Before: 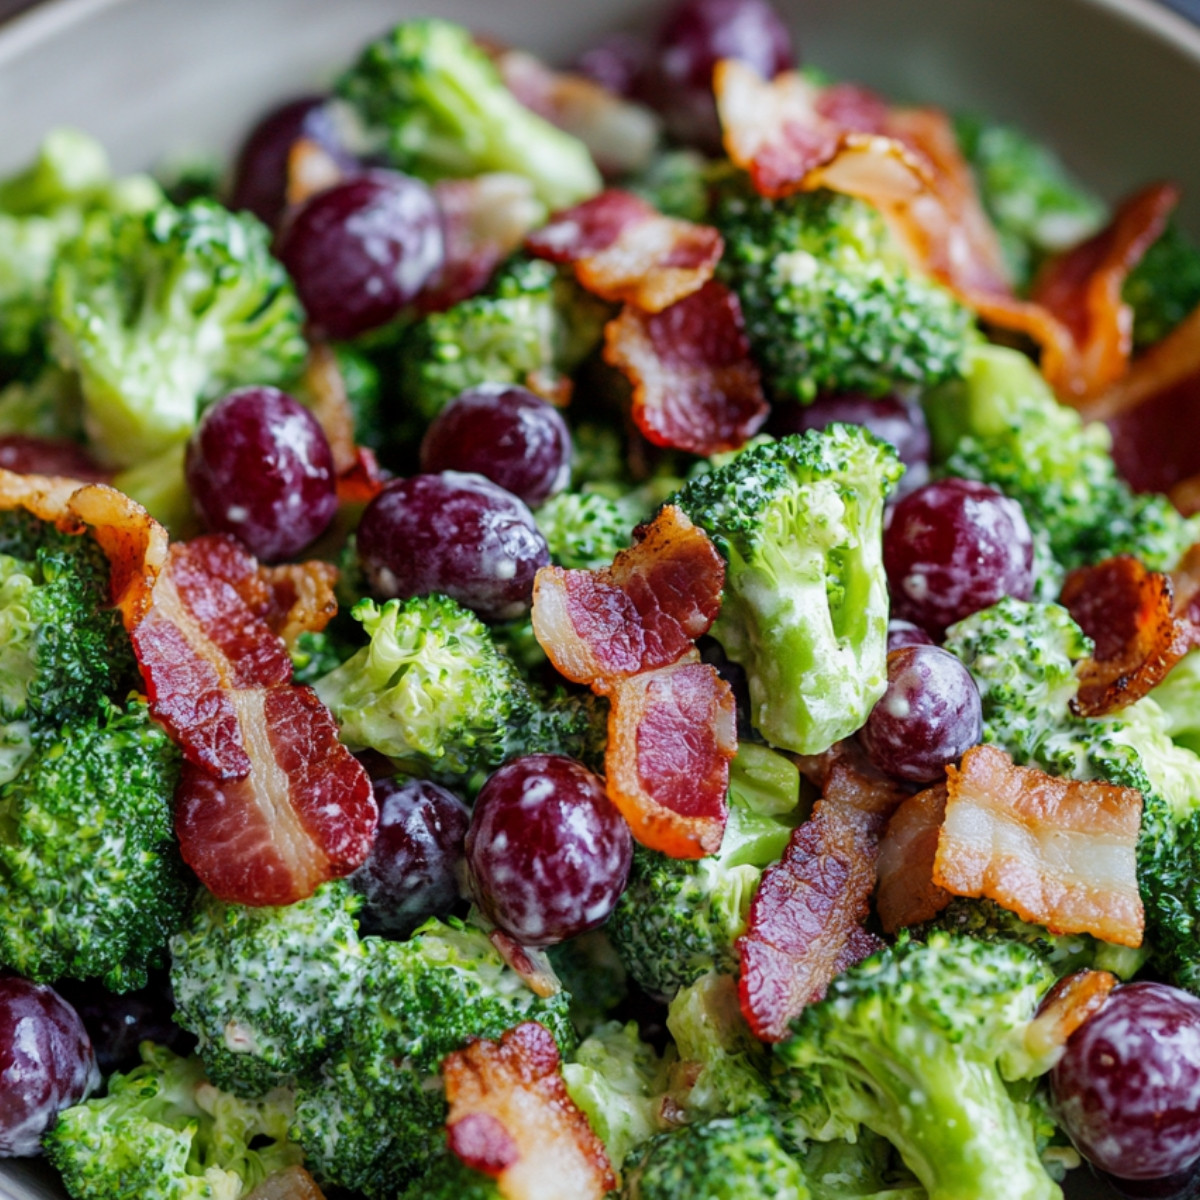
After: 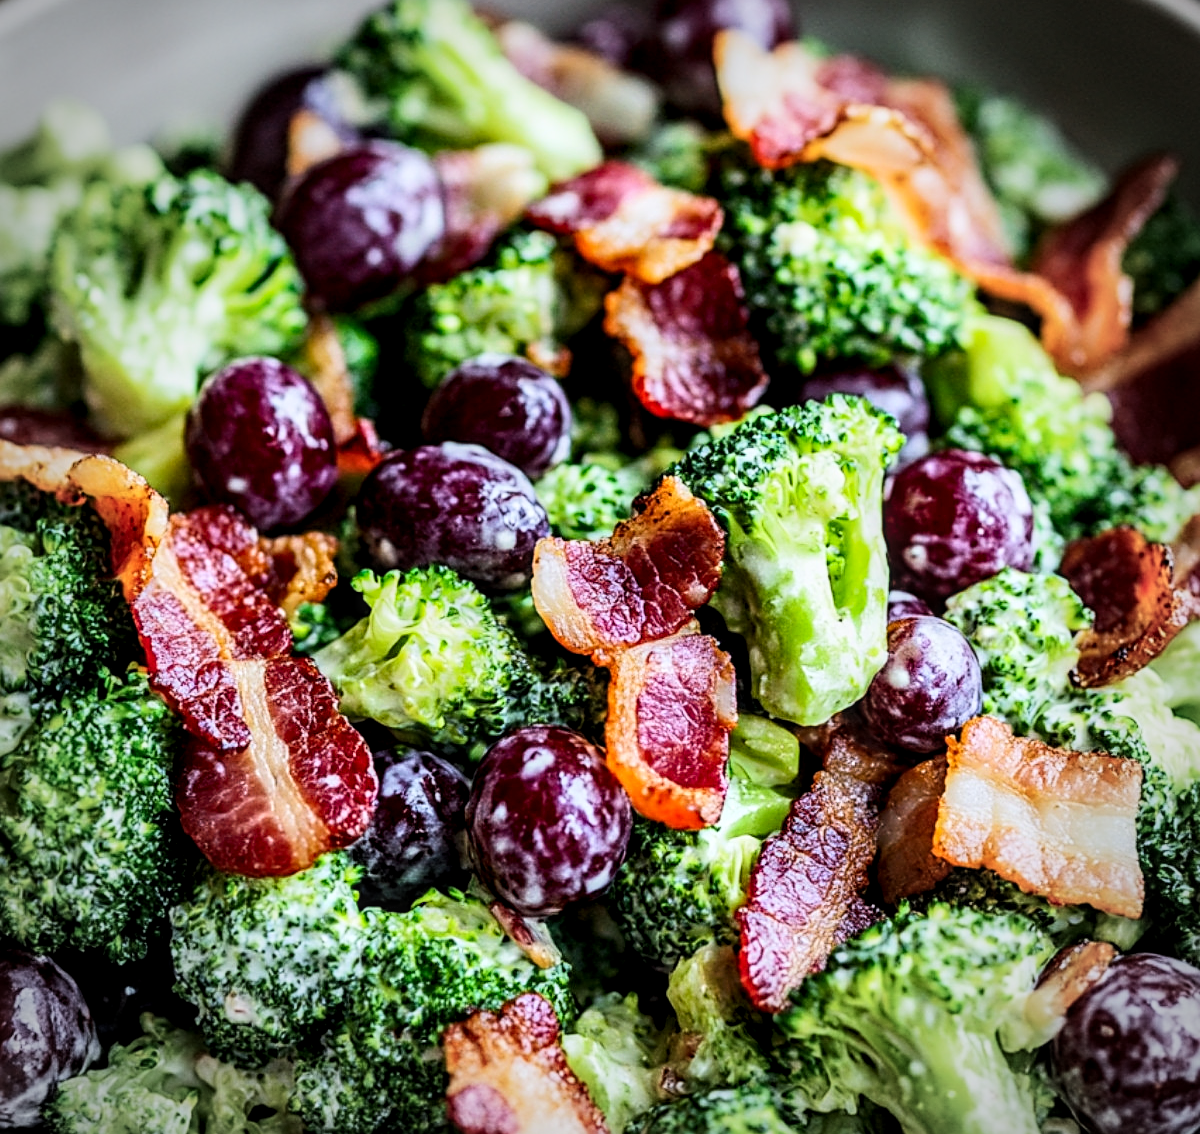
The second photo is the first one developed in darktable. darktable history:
contrast brightness saturation: contrast 0.2, brightness 0.16, saturation 0.22
vignetting: fall-off start 71.74%
local contrast: detail 150%
crop and rotate: top 2.479%, bottom 3.018%
sharpen: on, module defaults
filmic rgb: black relative exposure -7.5 EV, white relative exposure 5 EV, hardness 3.31, contrast 1.3, contrast in shadows safe
